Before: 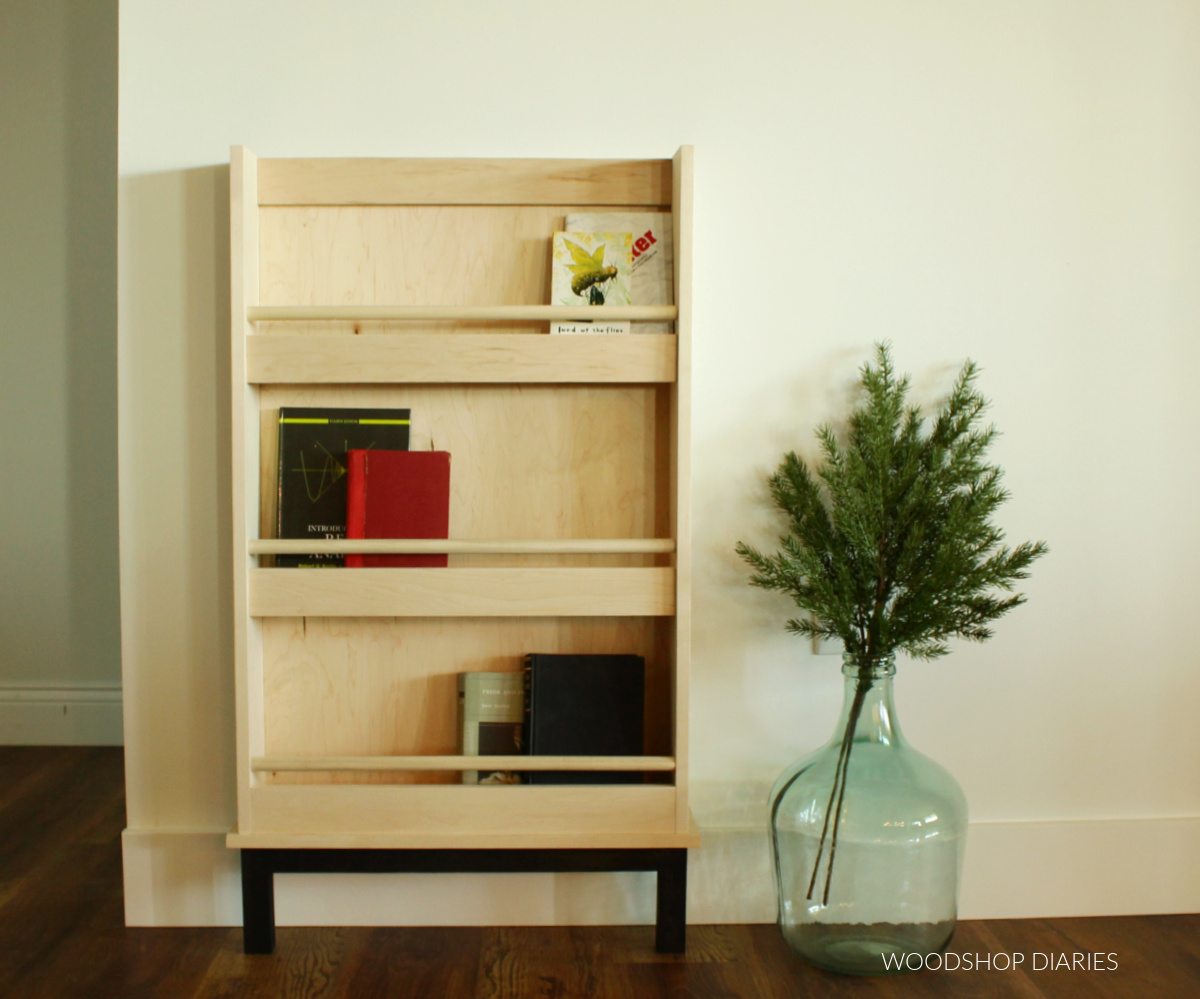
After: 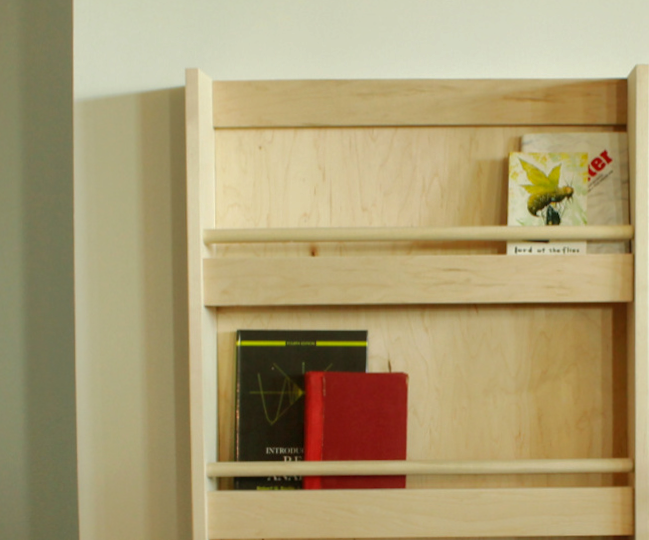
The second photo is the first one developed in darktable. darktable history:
shadows and highlights: shadows 30
rotate and perspective: rotation -0.45°, automatic cropping original format, crop left 0.008, crop right 0.992, crop top 0.012, crop bottom 0.988
local contrast: highlights 100%, shadows 100%, detail 120%, midtone range 0.2
crop and rotate: left 3.047%, top 7.509%, right 42.236%, bottom 37.598%
